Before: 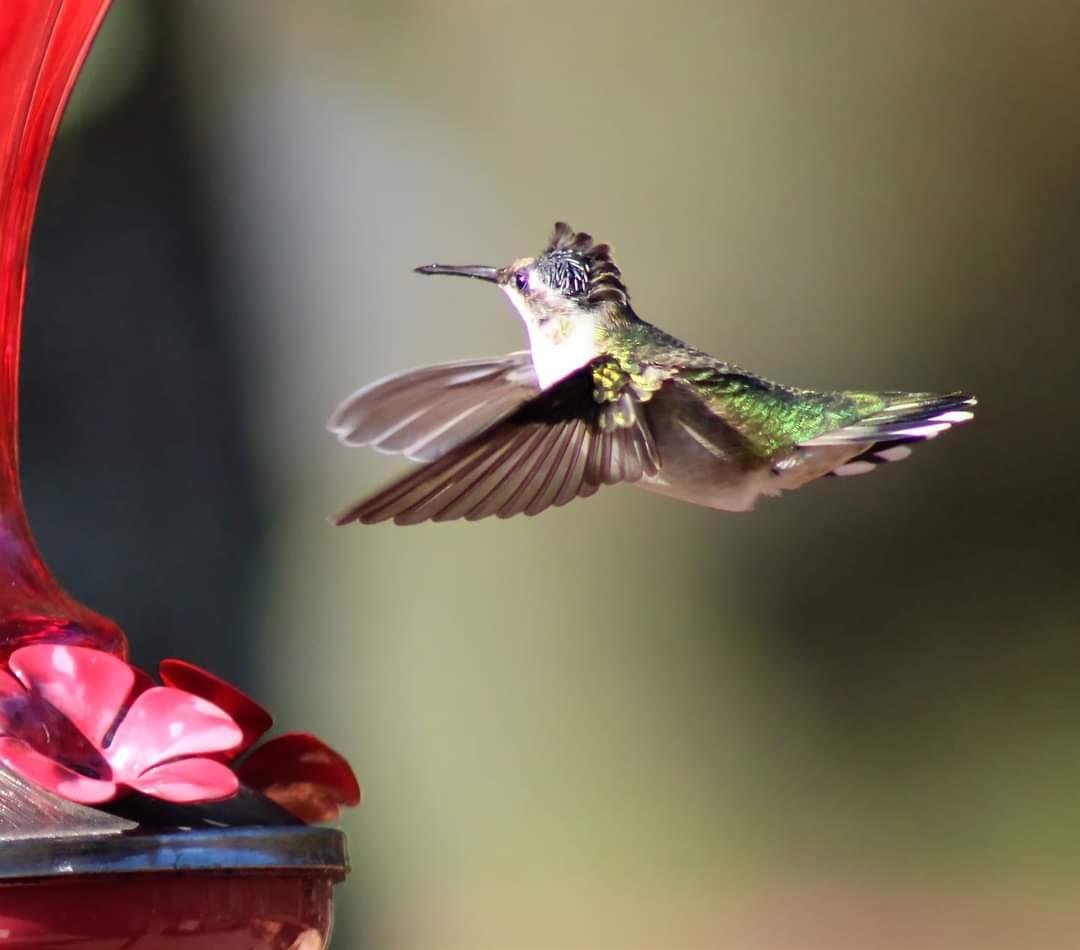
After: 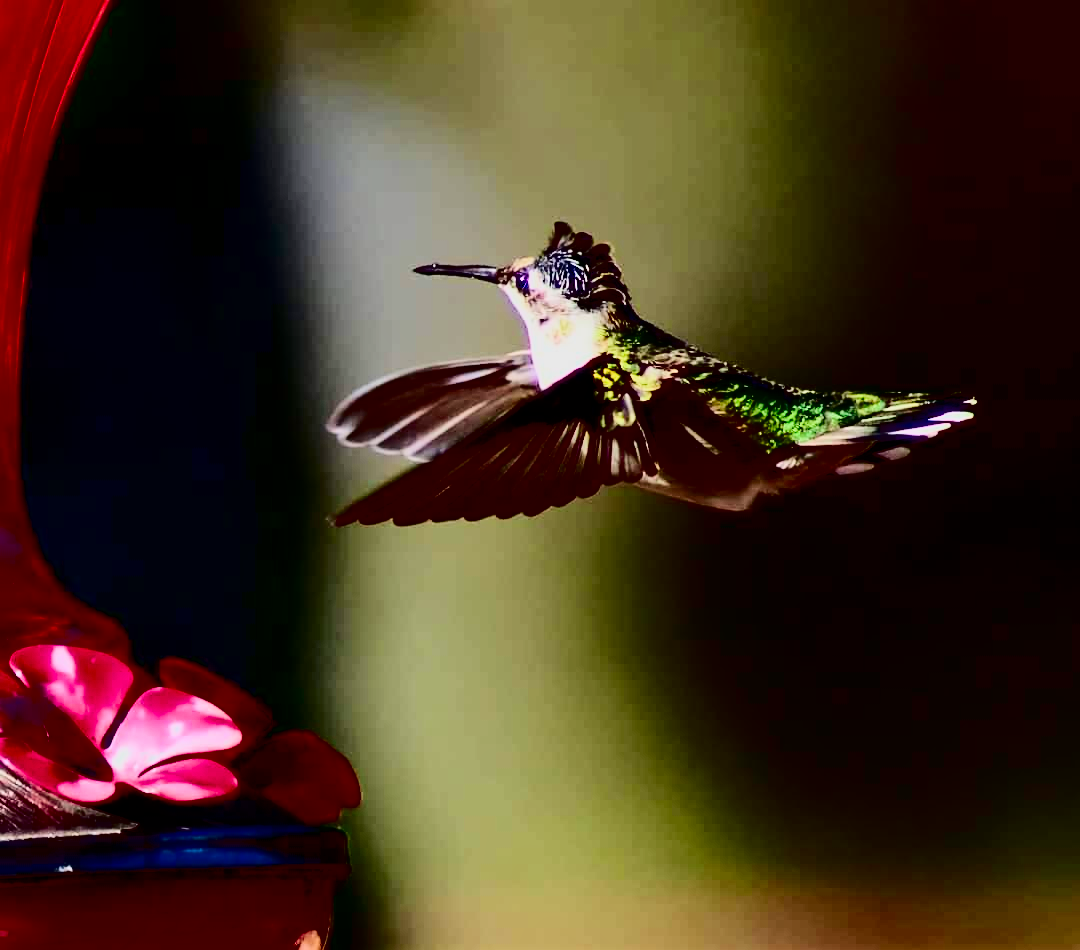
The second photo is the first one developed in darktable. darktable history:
exposure: exposure -0.176 EV, compensate highlight preservation false
sharpen: amount 0.203
contrast brightness saturation: contrast 0.771, brightness -0.997, saturation 0.986
shadows and highlights: shadows 20.98, highlights -35.53, soften with gaussian
filmic rgb: black relative exposure -7.32 EV, white relative exposure 5.05 EV, hardness 3.21
